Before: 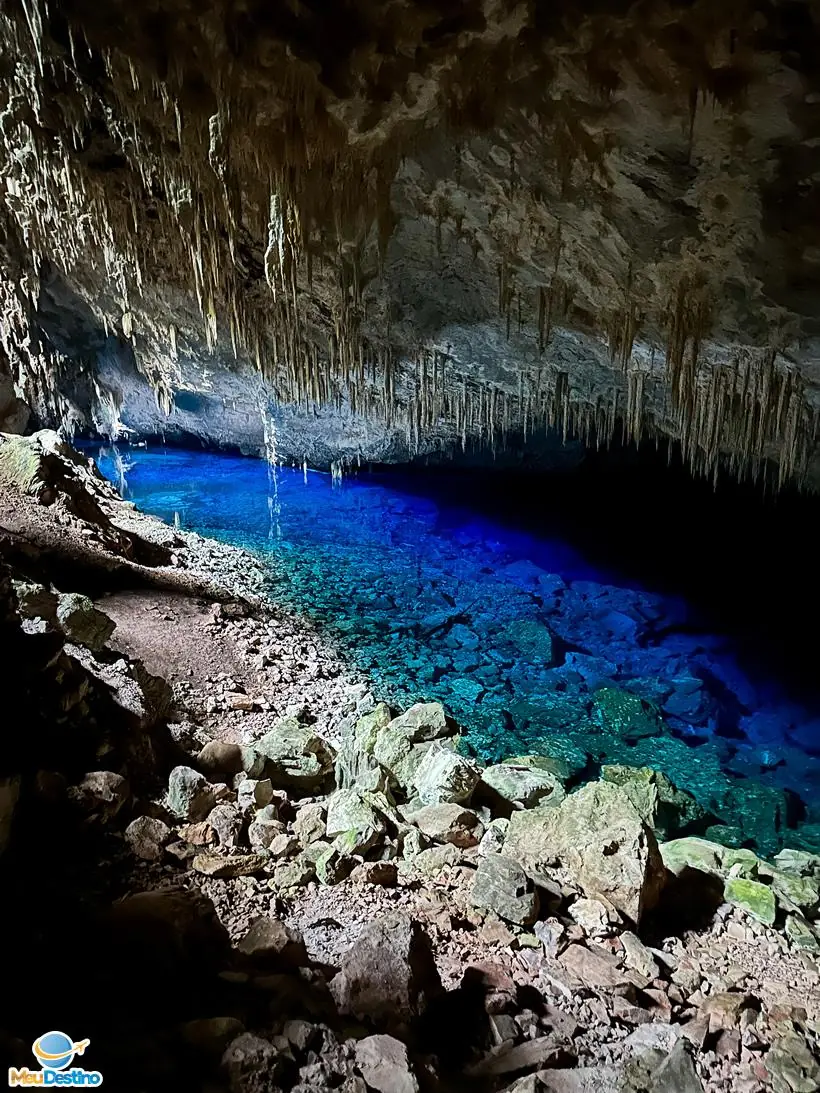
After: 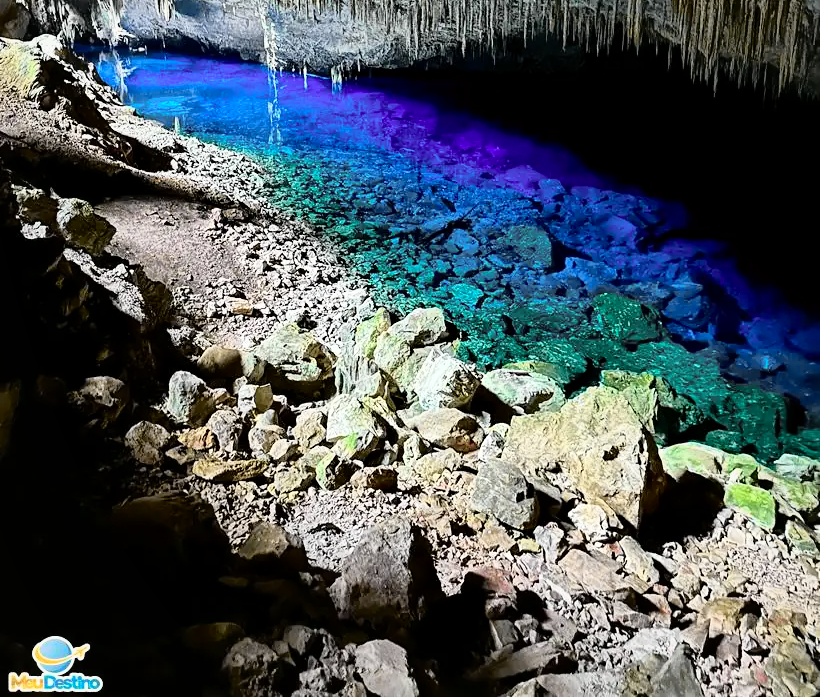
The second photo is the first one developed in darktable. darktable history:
crop and rotate: top 36.186%
tone curve: curves: ch0 [(0, 0.008) (0.107, 0.091) (0.278, 0.351) (0.457, 0.562) (0.628, 0.738) (0.839, 0.909) (0.998, 0.978)]; ch1 [(0, 0) (0.437, 0.408) (0.474, 0.479) (0.502, 0.5) (0.527, 0.519) (0.561, 0.575) (0.608, 0.665) (0.669, 0.748) (0.859, 0.899) (1, 1)]; ch2 [(0, 0) (0.33, 0.301) (0.421, 0.443) (0.473, 0.498) (0.502, 0.504) (0.522, 0.527) (0.549, 0.583) (0.644, 0.703) (1, 1)], color space Lab, independent channels, preserve colors none
local contrast: mode bilateral grid, contrast 19, coarseness 99, detail 150%, midtone range 0.2
